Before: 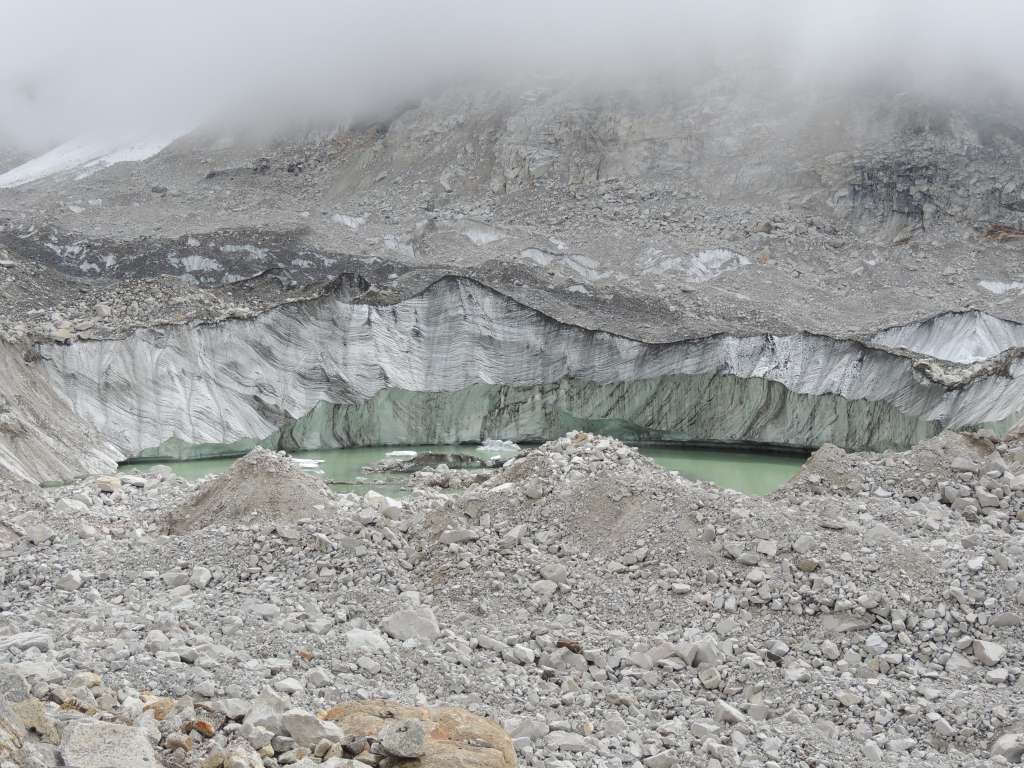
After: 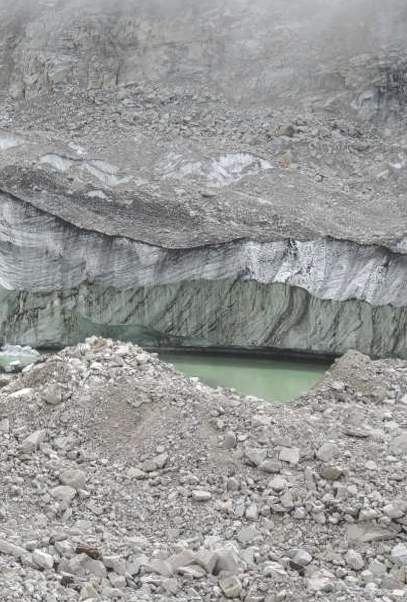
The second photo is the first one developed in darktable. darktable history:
local contrast: detail 130%
rotate and perspective: lens shift (horizontal) -0.055, automatic cropping off
crop: left 45.721%, top 13.393%, right 14.118%, bottom 10.01%
exposure: black level correction -0.028, compensate highlight preservation false
